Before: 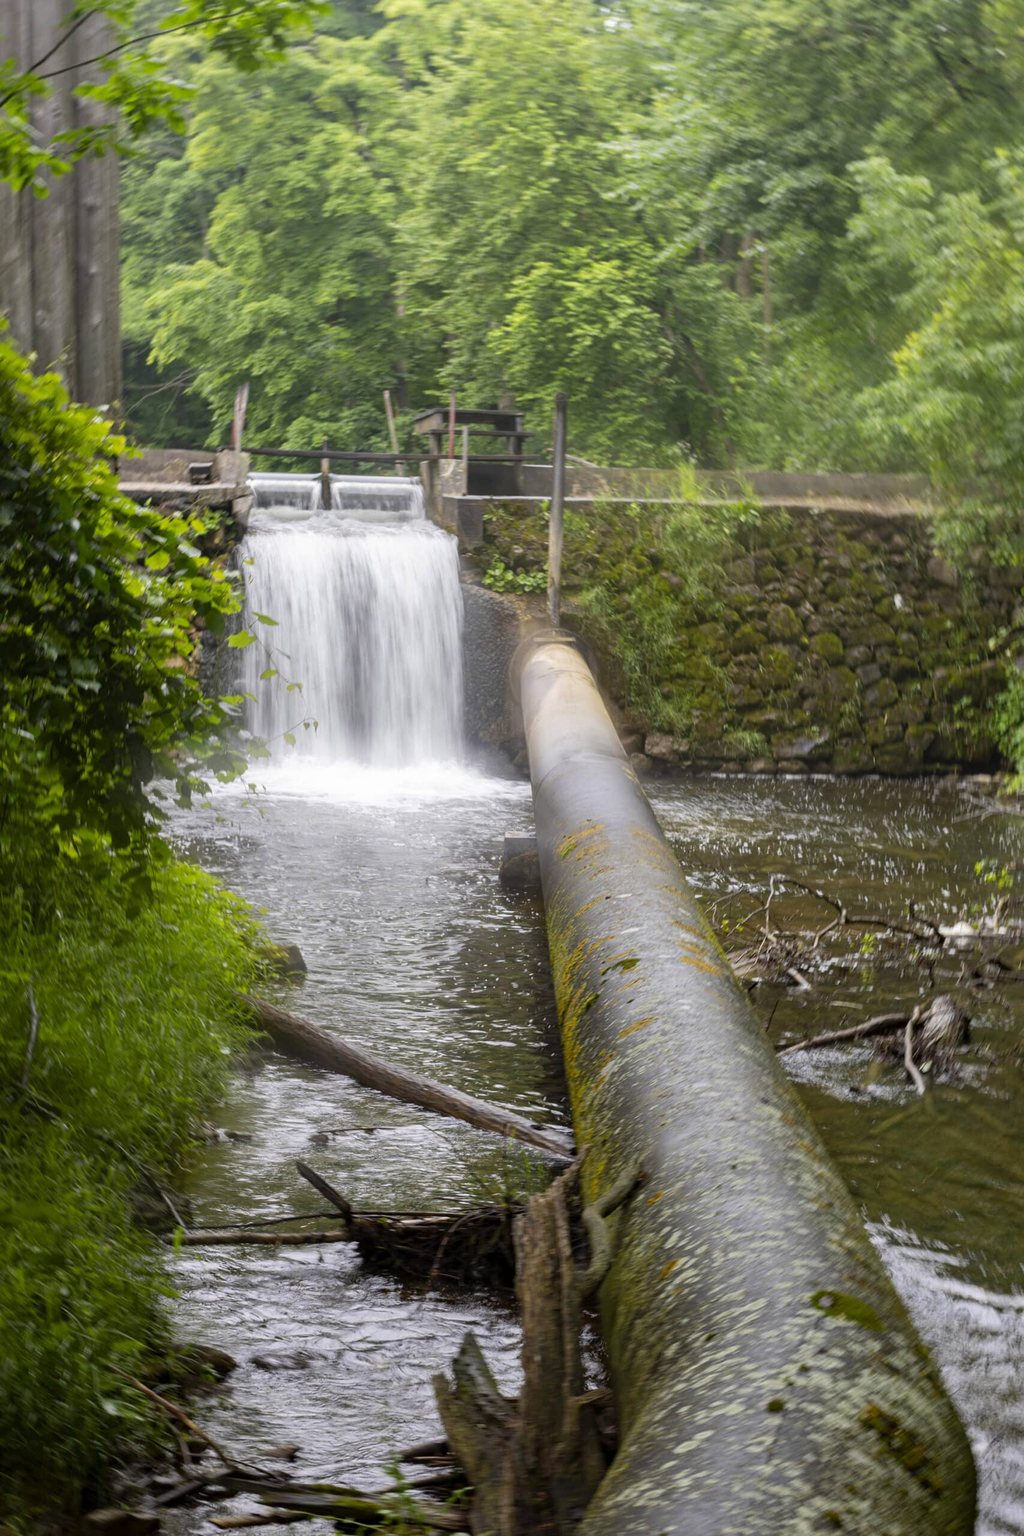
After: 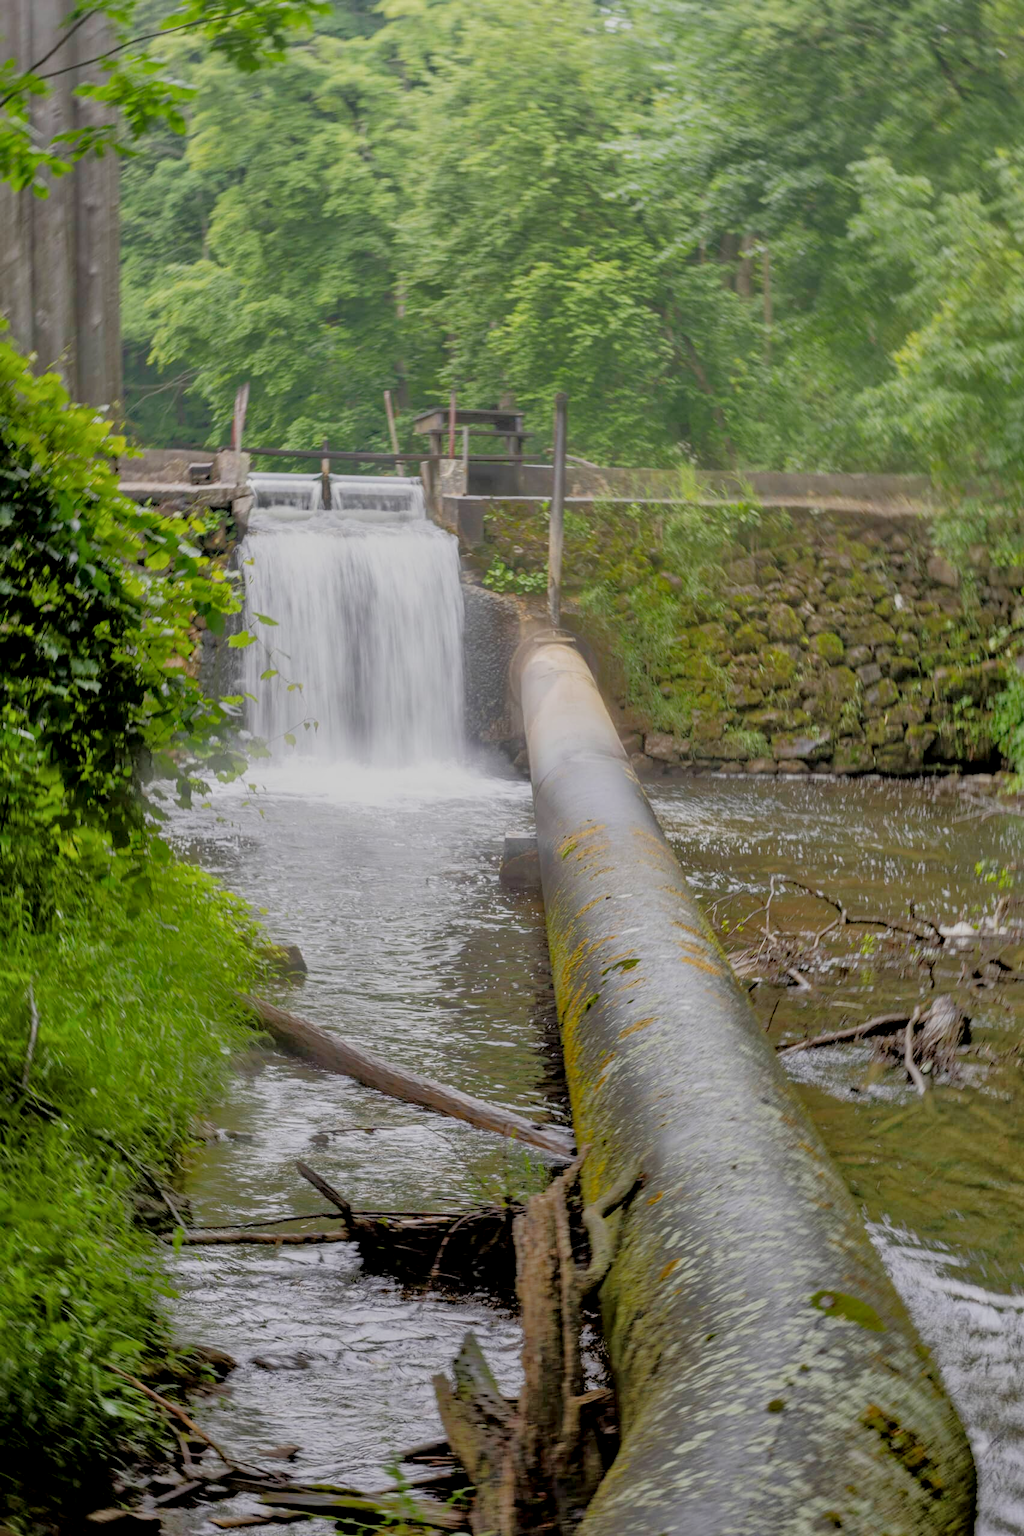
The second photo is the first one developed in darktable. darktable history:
filmic rgb: middle gray luminance 4.15%, black relative exposure -13.12 EV, white relative exposure 5.01 EV, threshold 3.03 EV, target black luminance 0%, hardness 5.16, latitude 59.57%, contrast 0.758, highlights saturation mix 3.52%, shadows ↔ highlights balance 25.39%, enable highlight reconstruction true
tone equalizer: -8 EV -0.5 EV, -7 EV -0.34 EV, -6 EV -0.112 EV, -5 EV 0.445 EV, -4 EV 0.948 EV, -3 EV 0.814 EV, -2 EV -0.011 EV, -1 EV 0.14 EV, +0 EV -0.032 EV
local contrast: on, module defaults
